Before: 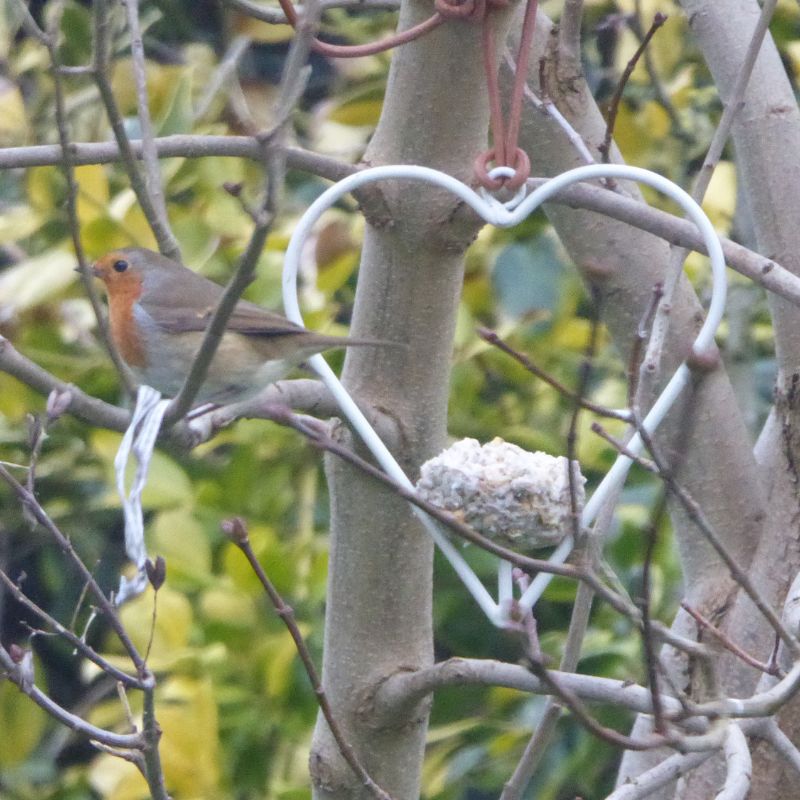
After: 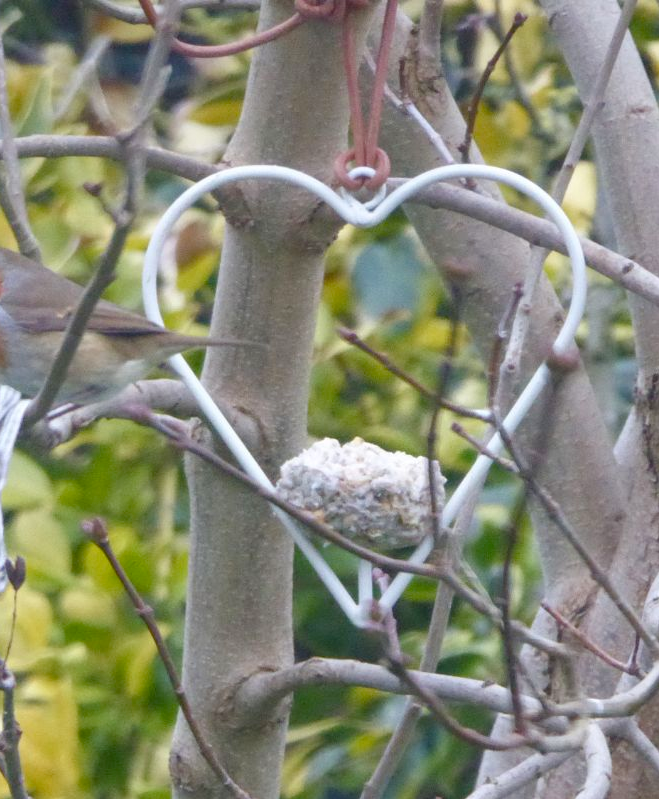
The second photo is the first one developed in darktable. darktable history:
color balance rgb: perceptual saturation grading › global saturation 20%, perceptual saturation grading › highlights -25%, perceptual saturation grading › shadows 25%
crop: left 17.582%, bottom 0.031%
